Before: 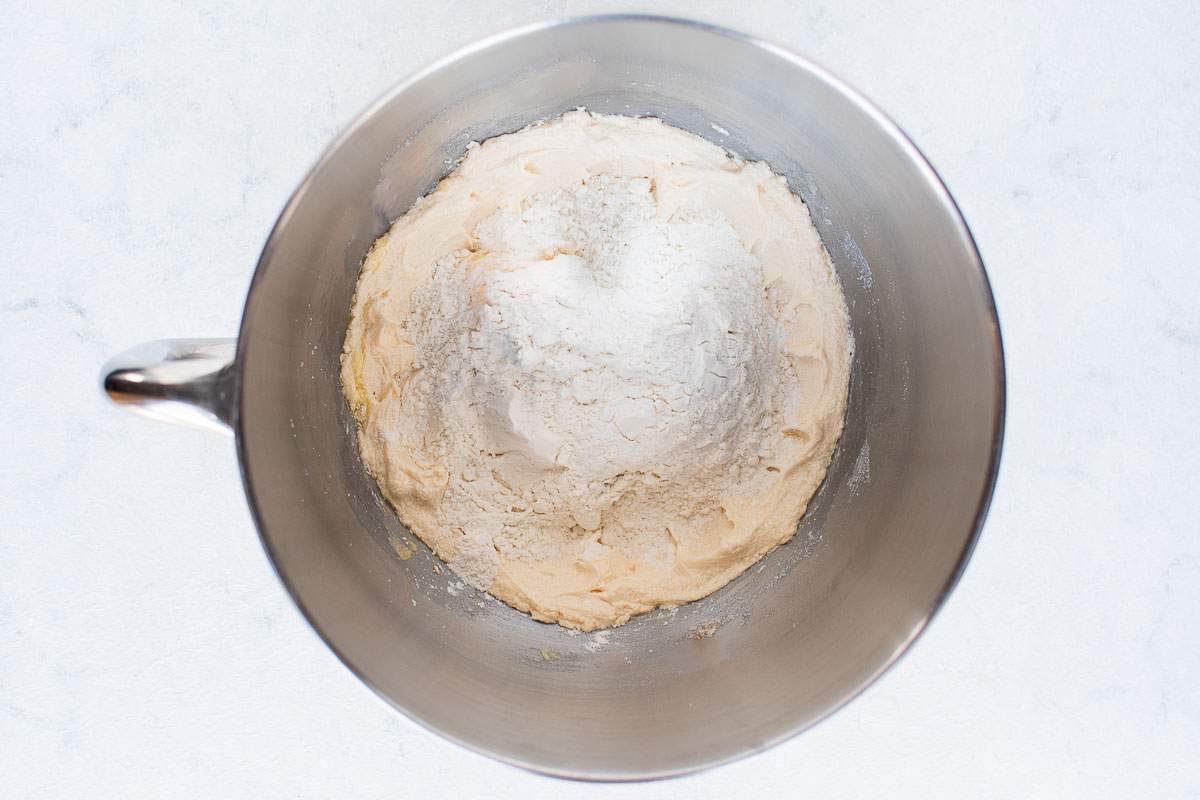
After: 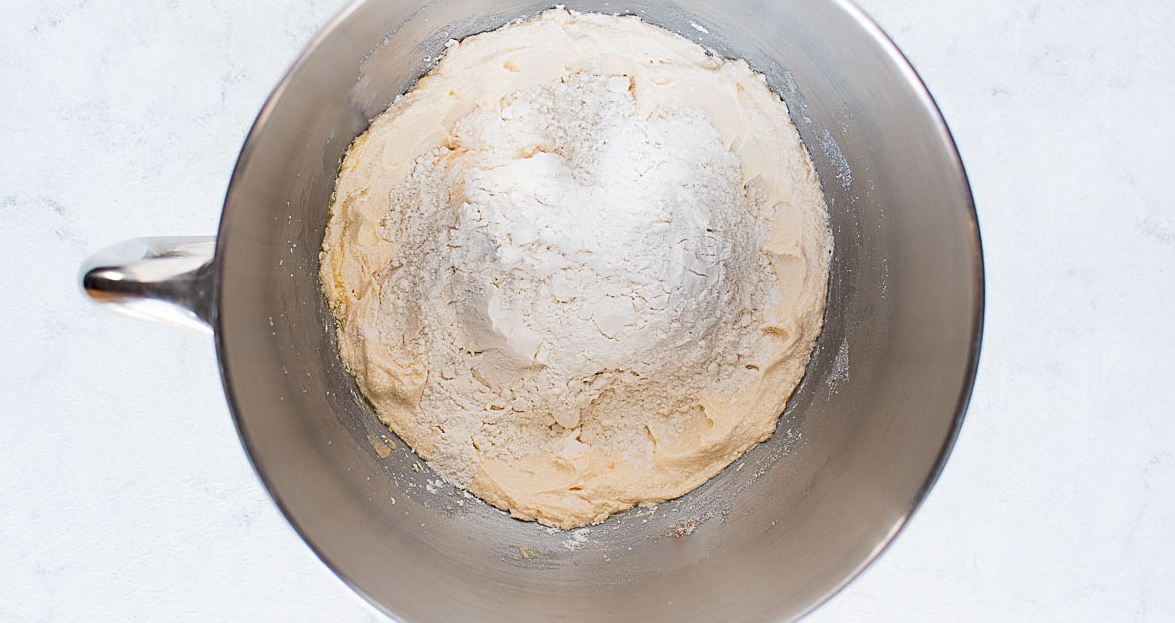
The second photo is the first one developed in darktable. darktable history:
sharpen: on, module defaults
crop and rotate: left 1.814%, top 12.818%, right 0.25%, bottom 9.225%
